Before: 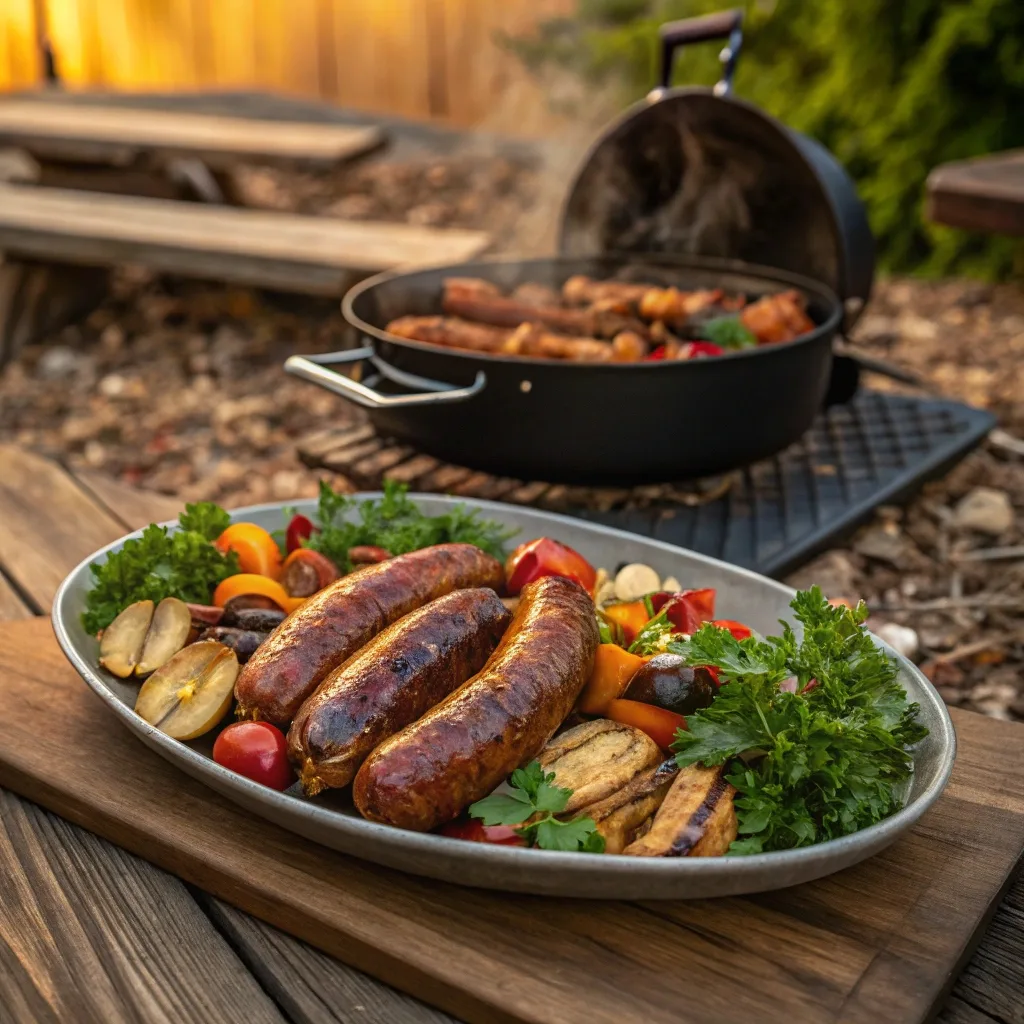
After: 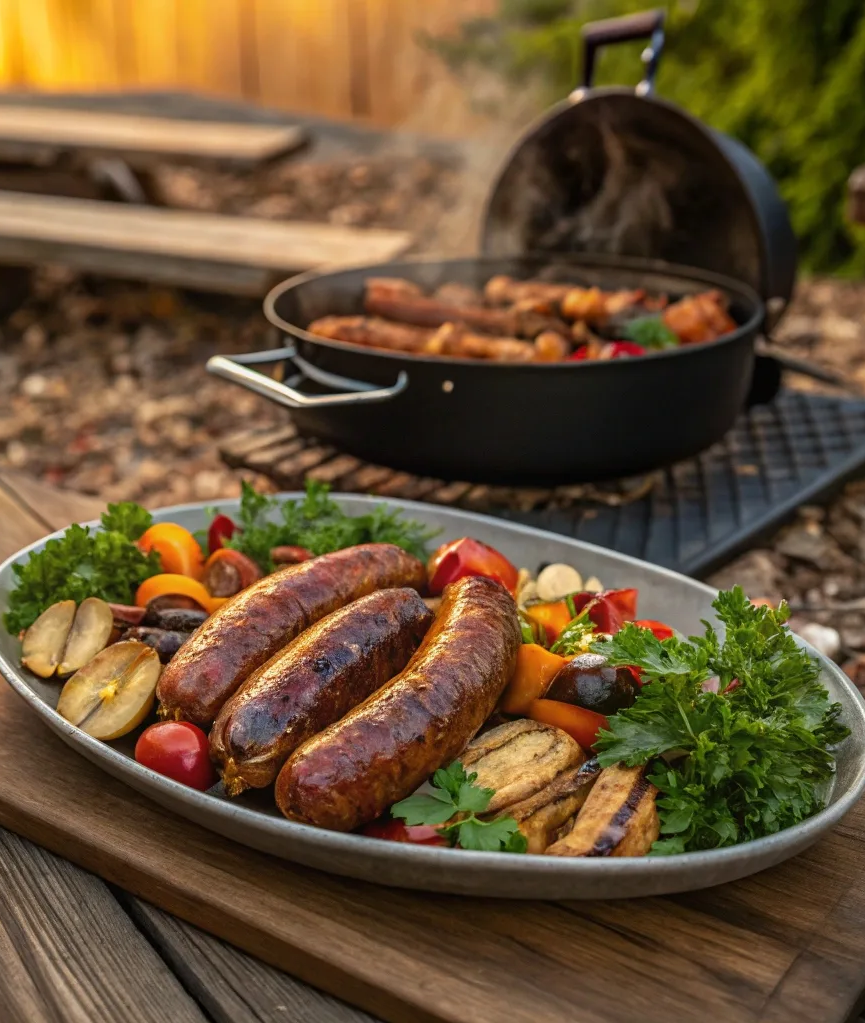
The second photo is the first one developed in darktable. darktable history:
crop: left 7.697%, right 7.804%
